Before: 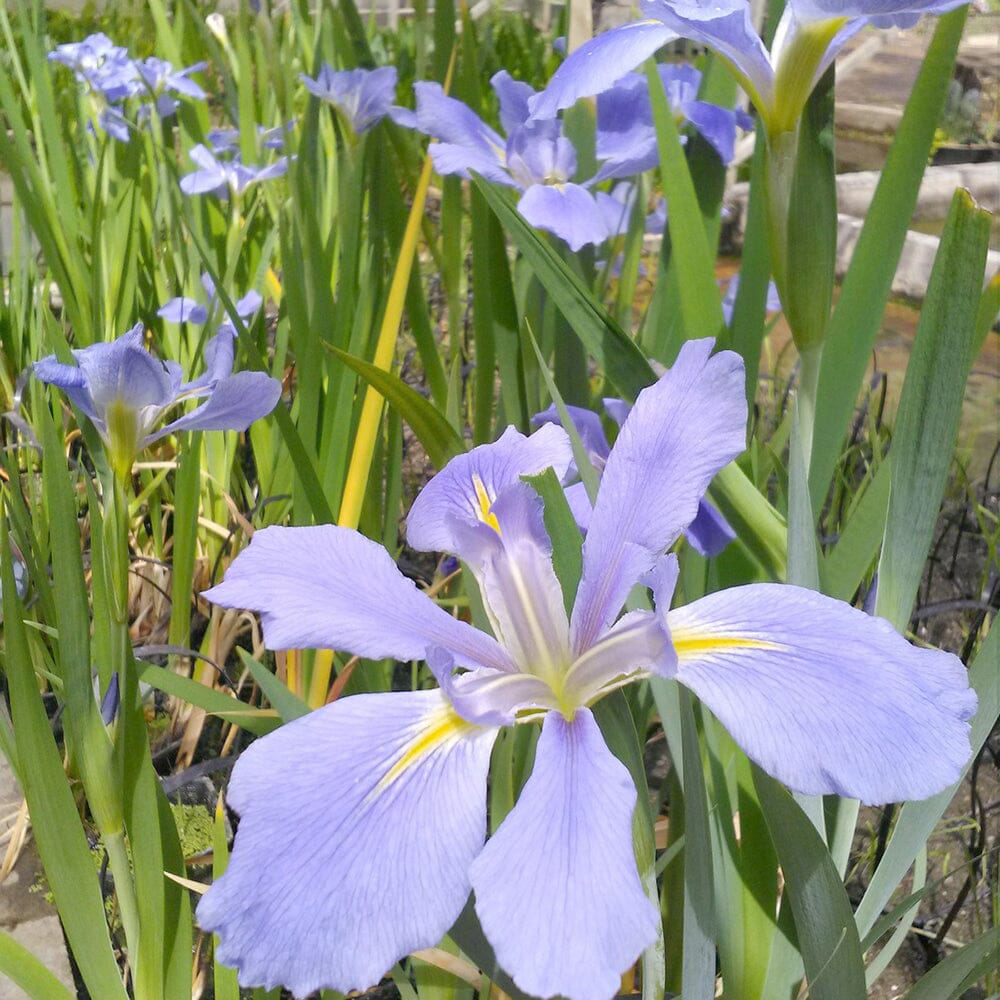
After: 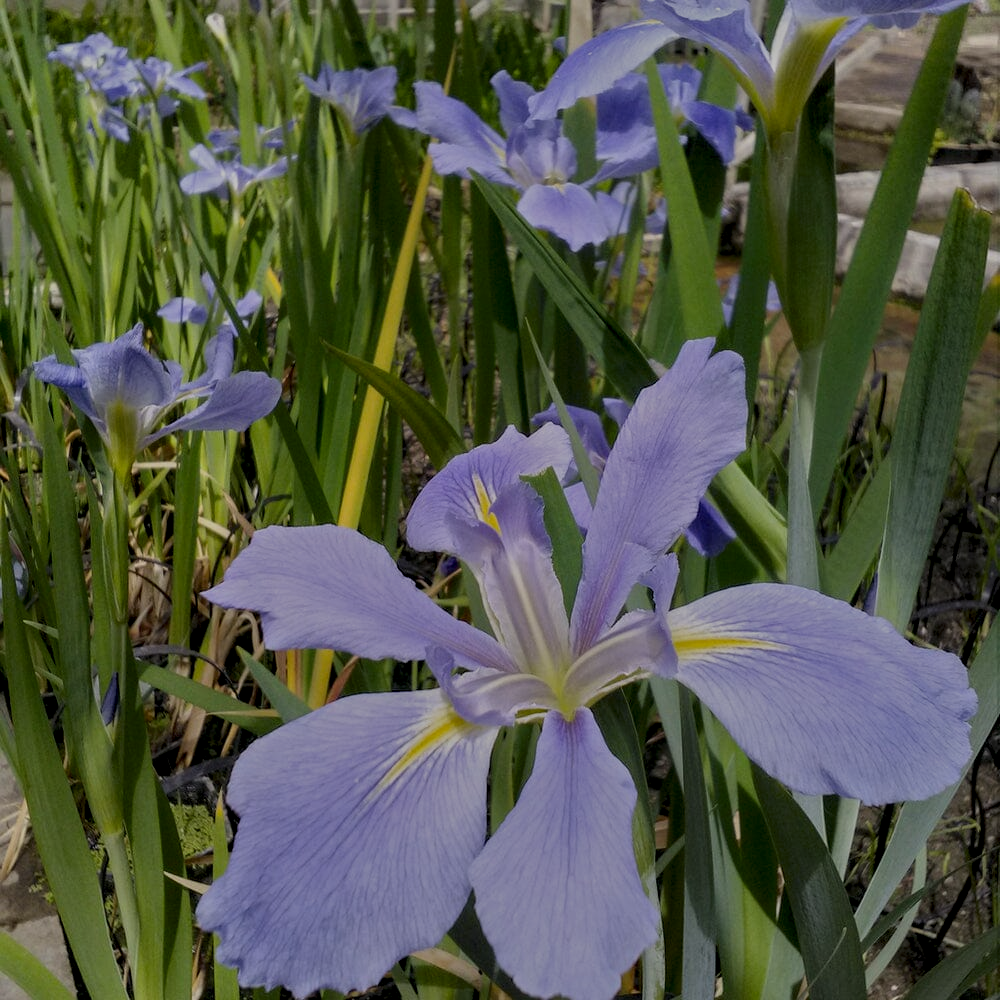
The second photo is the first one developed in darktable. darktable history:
contrast brightness saturation: contrast 0.075, brightness 0.074, saturation 0.178
local contrast: detail 156%
tone equalizer: -8 EV -1.96 EV, -7 EV -1.99 EV, -6 EV -1.99 EV, -5 EV -1.96 EV, -4 EV -1.99 EV, -3 EV -1.98 EV, -2 EV -1.99 EV, -1 EV -1.62 EV, +0 EV -1.99 EV
